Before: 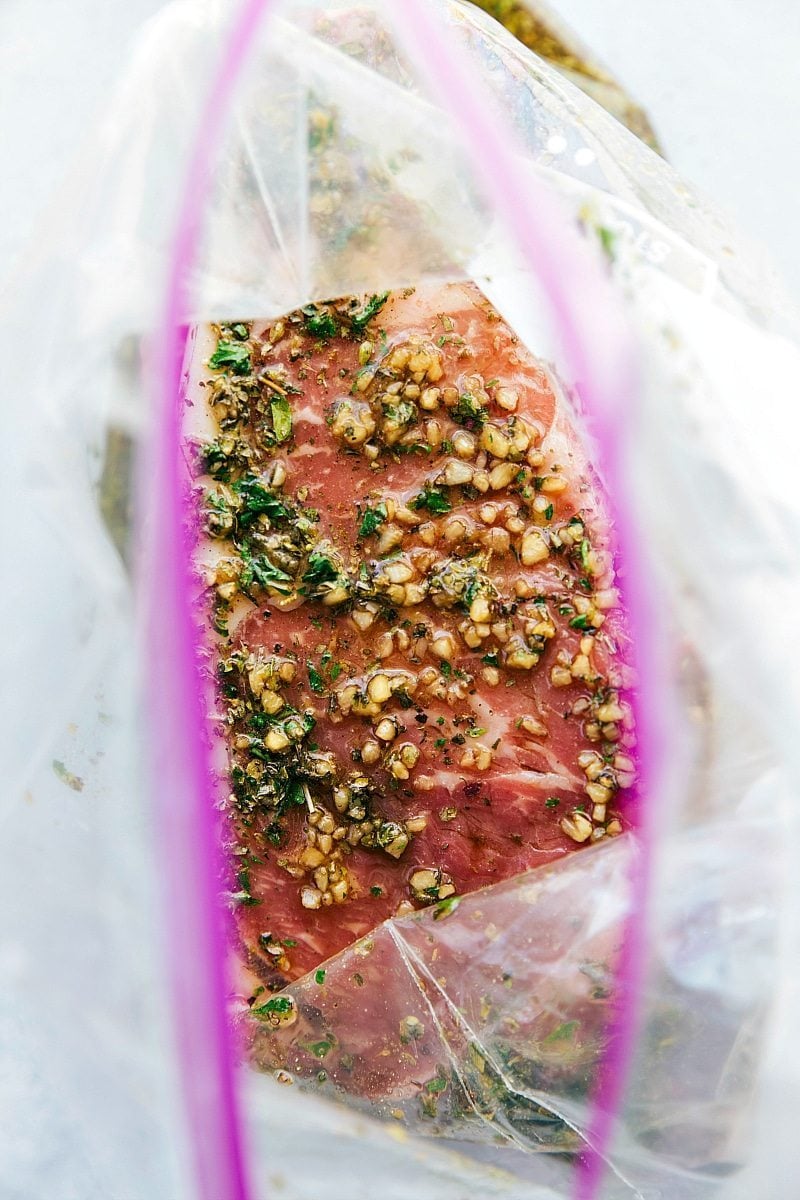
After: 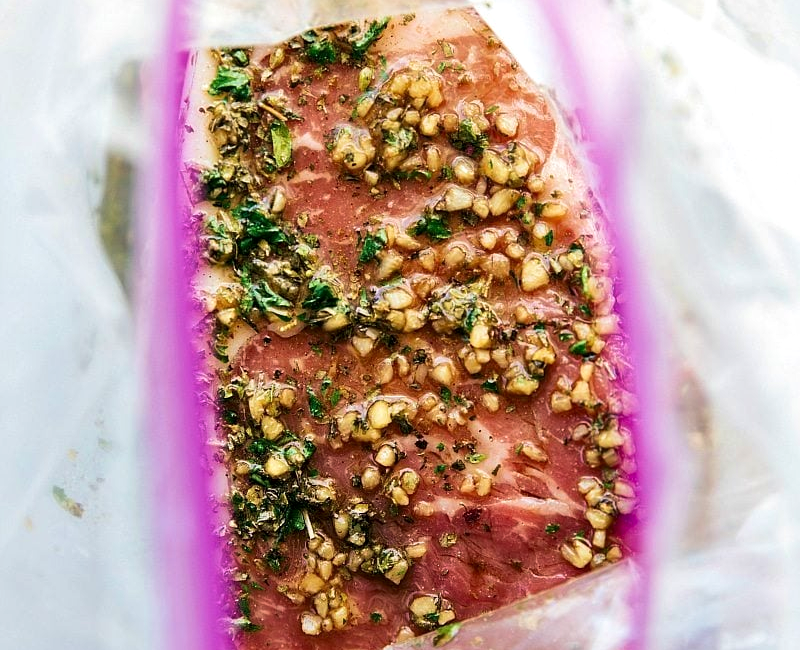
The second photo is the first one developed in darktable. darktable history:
local contrast: mode bilateral grid, contrast 20, coarseness 50, detail 141%, midtone range 0.2
crop and rotate: top 22.872%, bottom 22.948%
velvia: on, module defaults
